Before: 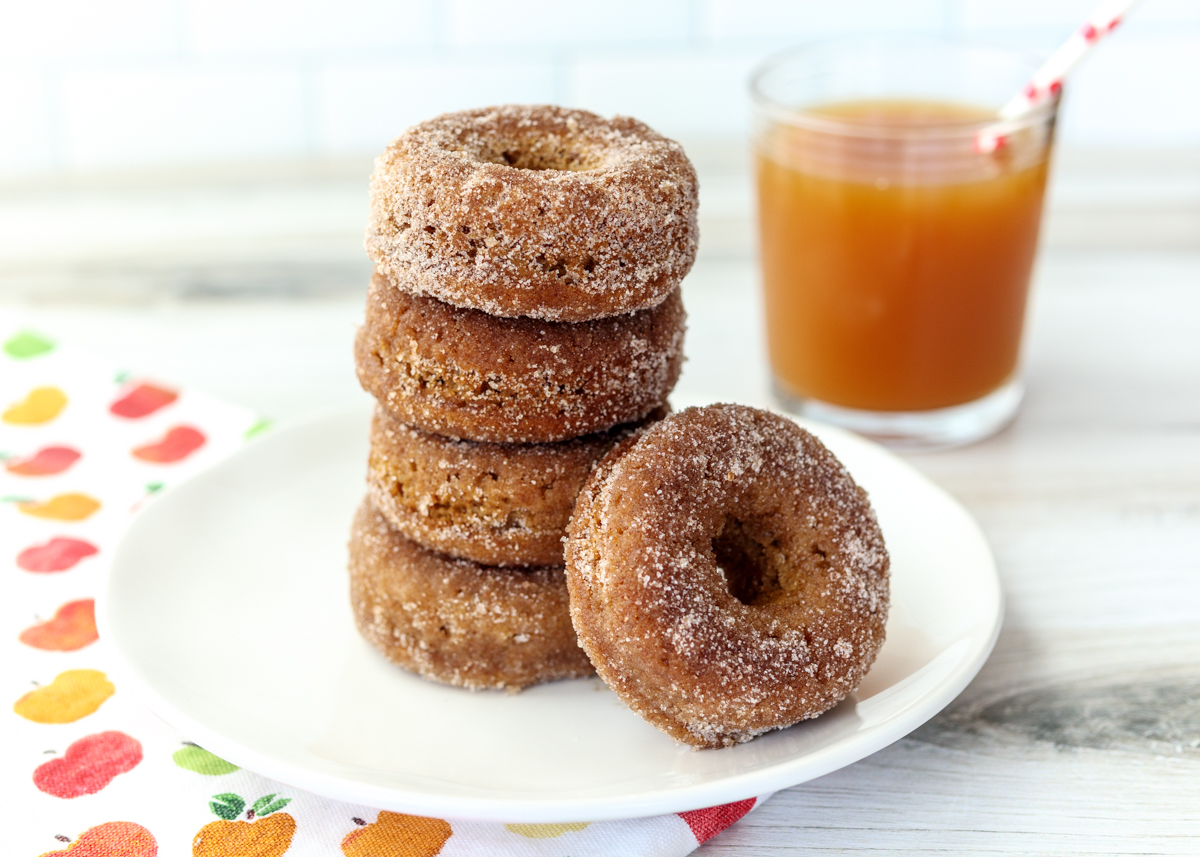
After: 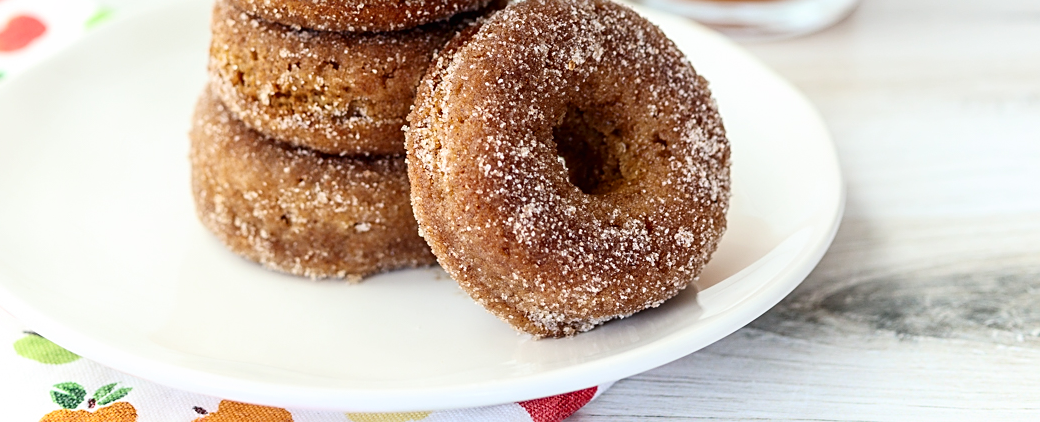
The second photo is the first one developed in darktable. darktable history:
sharpen: on, module defaults
contrast brightness saturation: contrast 0.142
crop and rotate: left 13.313%, top 47.961%, bottom 2.756%
local contrast: mode bilateral grid, contrast 99, coarseness 100, detail 91%, midtone range 0.2
